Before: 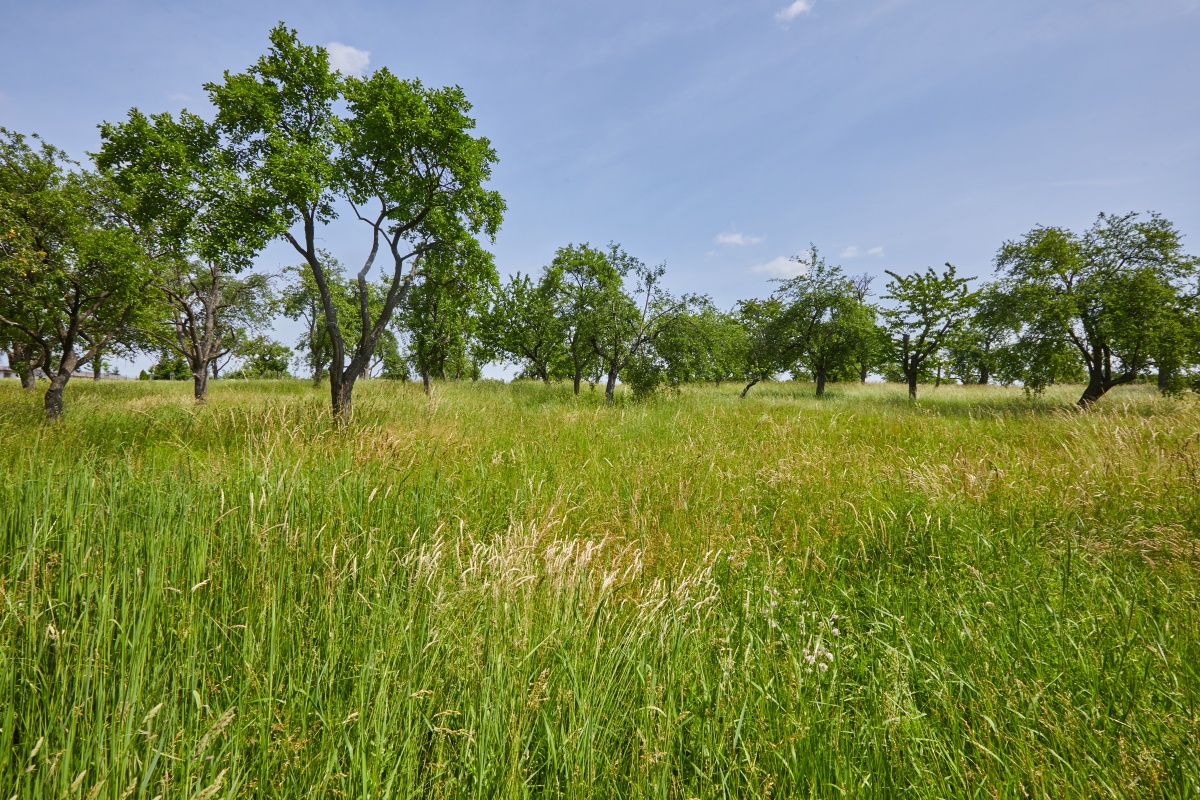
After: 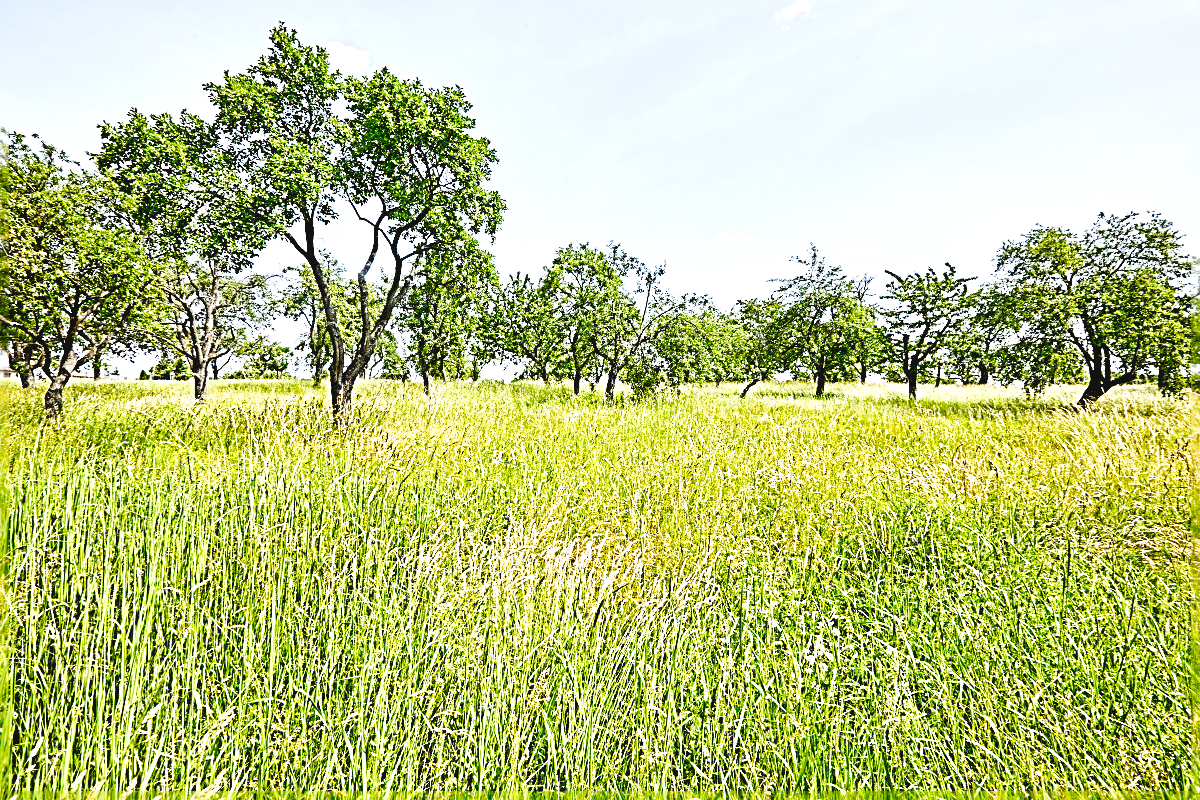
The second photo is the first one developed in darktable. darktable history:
sharpen: radius 3.209, amount 1.725
local contrast: mode bilateral grid, contrast 21, coarseness 49, detail 139%, midtone range 0.2
base curve: curves: ch0 [(0, 0.007) (0.028, 0.063) (0.121, 0.311) (0.46, 0.743) (0.859, 0.957) (1, 1)], preserve colors none
exposure: black level correction 0.011, exposure 1.082 EV, compensate highlight preservation false
